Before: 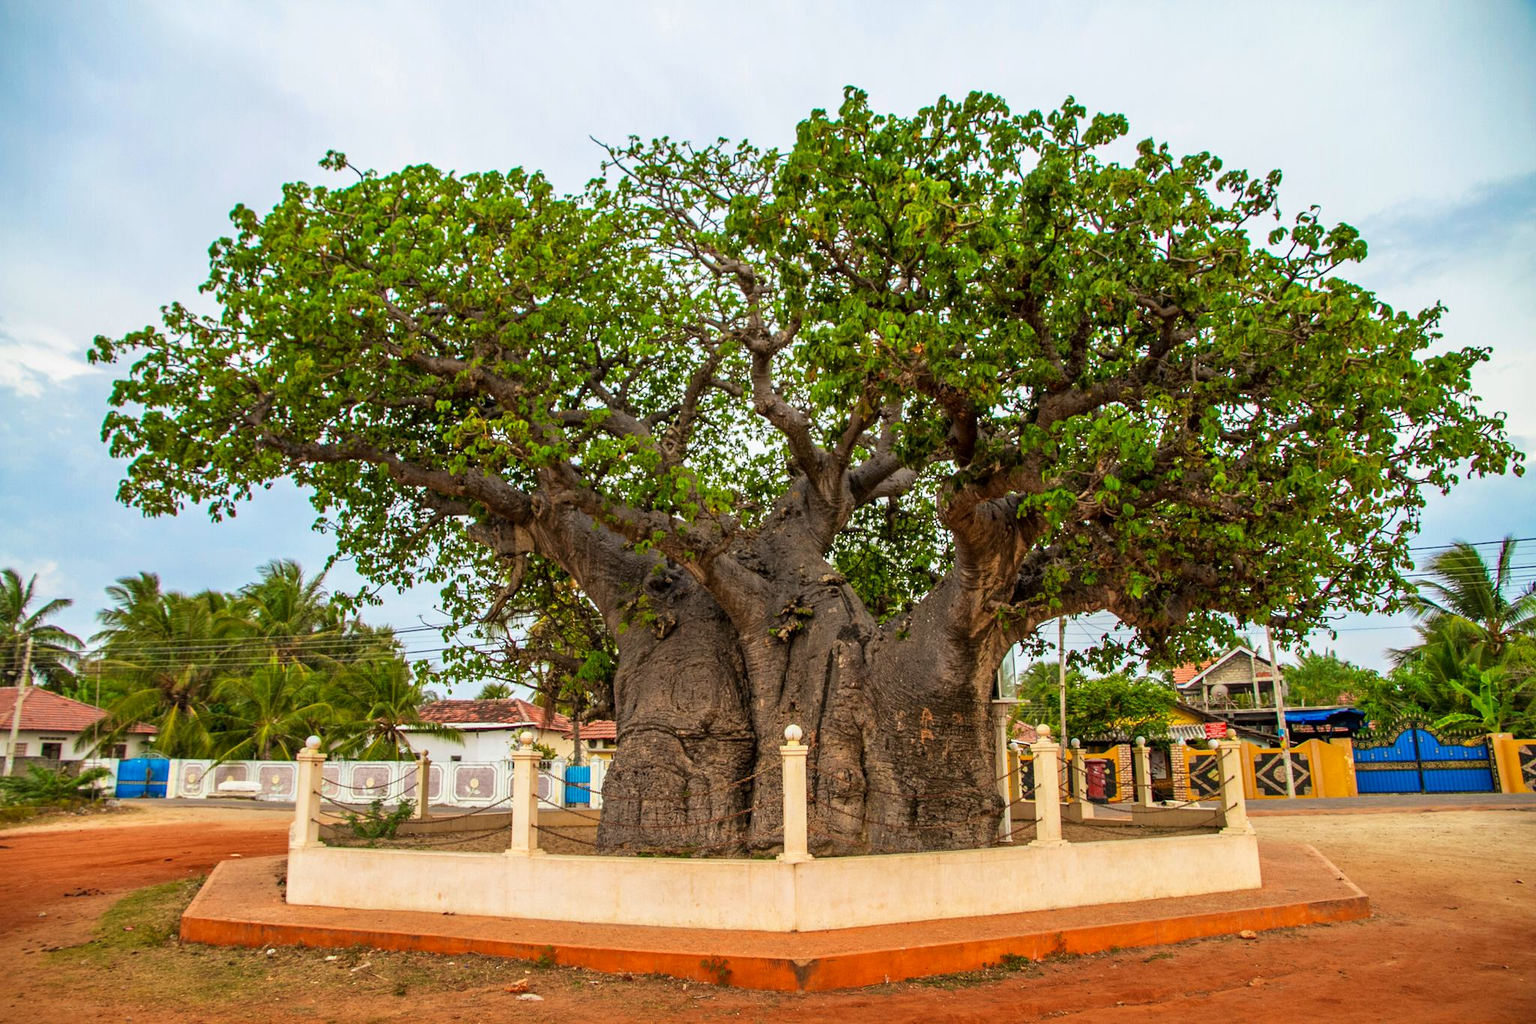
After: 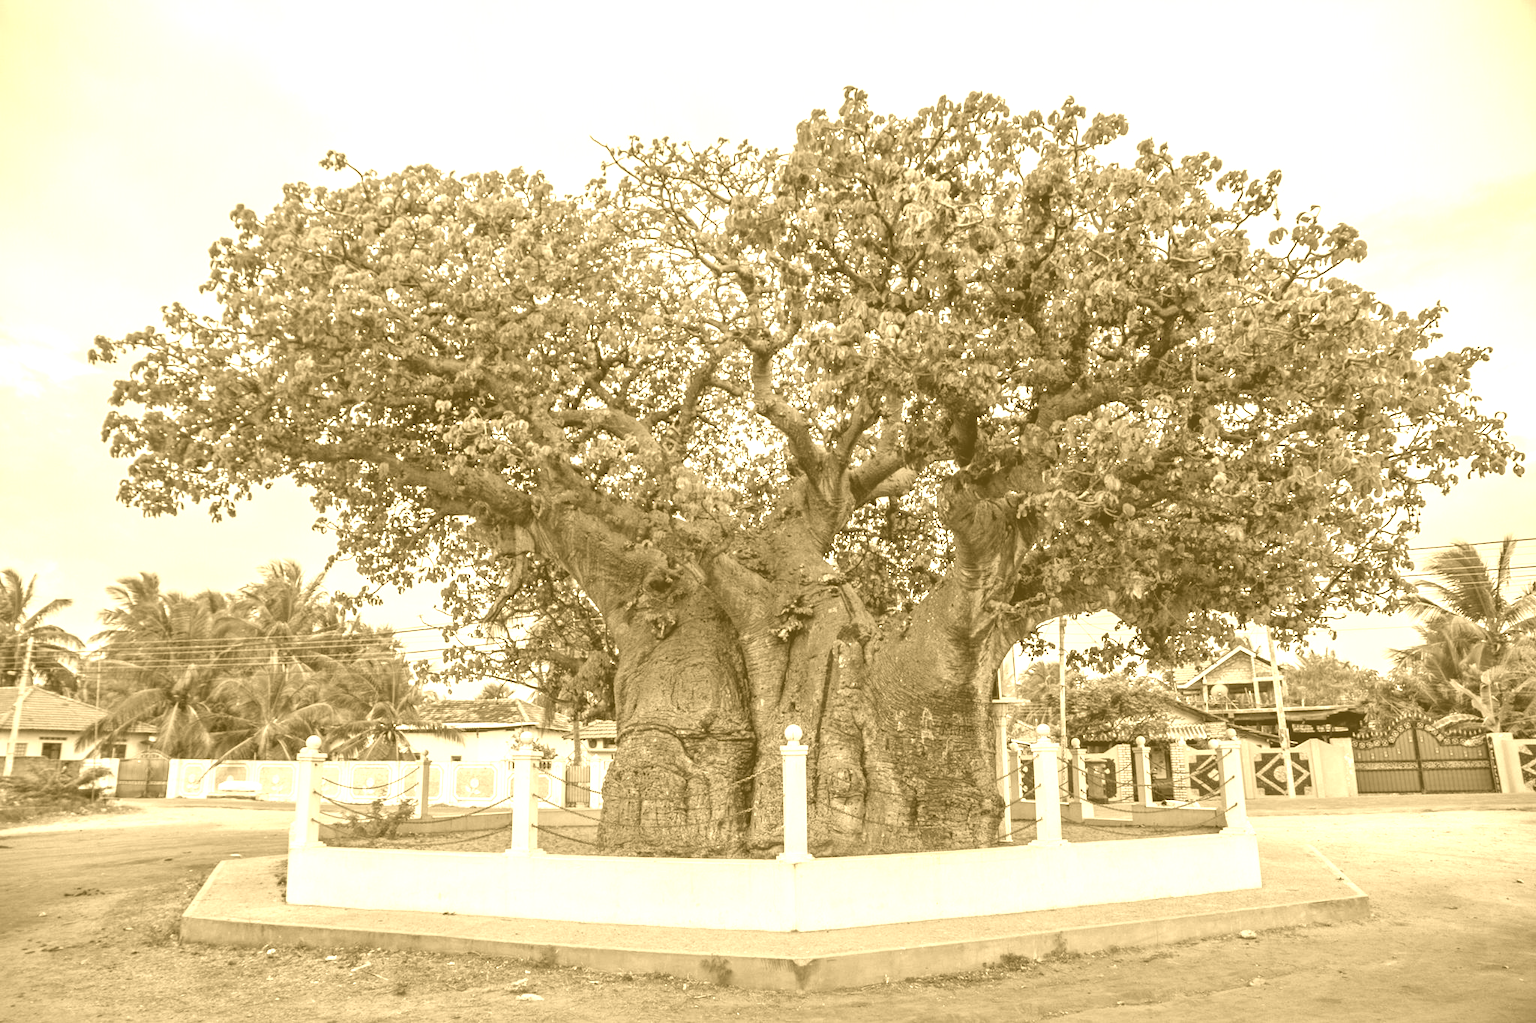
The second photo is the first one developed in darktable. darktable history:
color correction: highlights a* -2.73, highlights b* -2.09, shadows a* 2.41, shadows b* 2.73
colorize: hue 36°, source mix 100%
